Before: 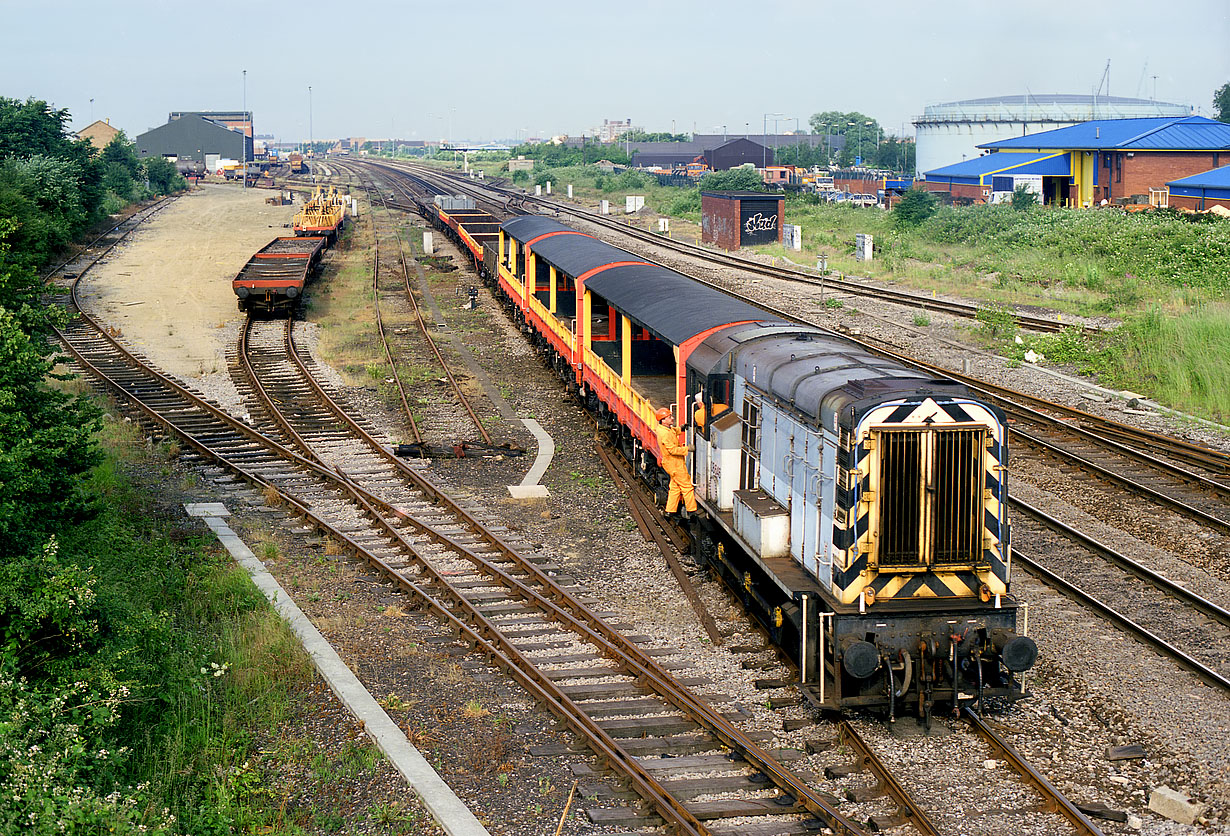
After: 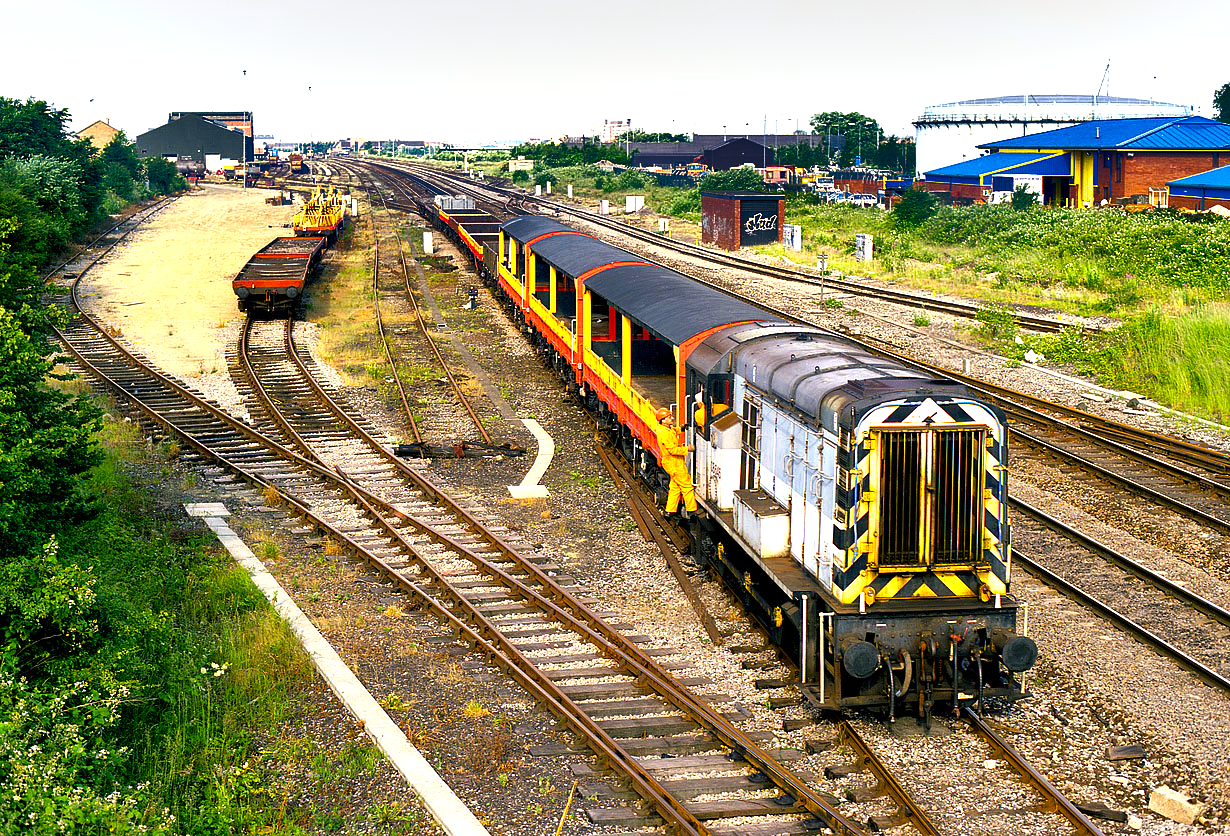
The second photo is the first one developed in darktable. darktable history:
shadows and highlights: radius 116.52, shadows 42.52, highlights -62.17, soften with gaussian
color balance rgb: shadows lift › chroma 0.963%, shadows lift › hue 111.47°, highlights gain › chroma 2.981%, highlights gain › hue 60.01°, perceptual saturation grading › global saturation 25.826%, perceptual brilliance grading › global brilliance 12.262%, perceptual brilliance grading › highlights 15.301%, global vibrance 20%
